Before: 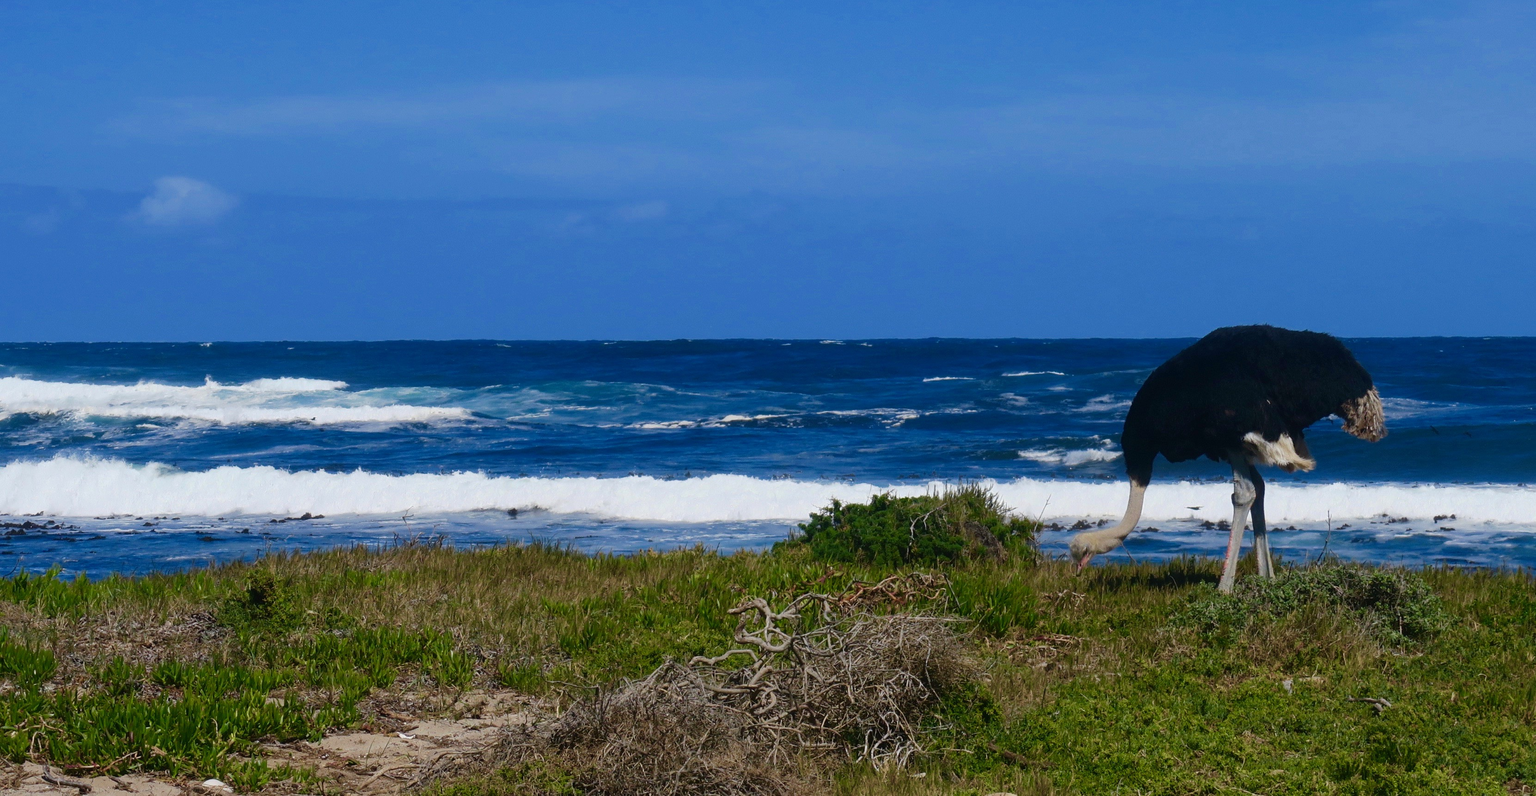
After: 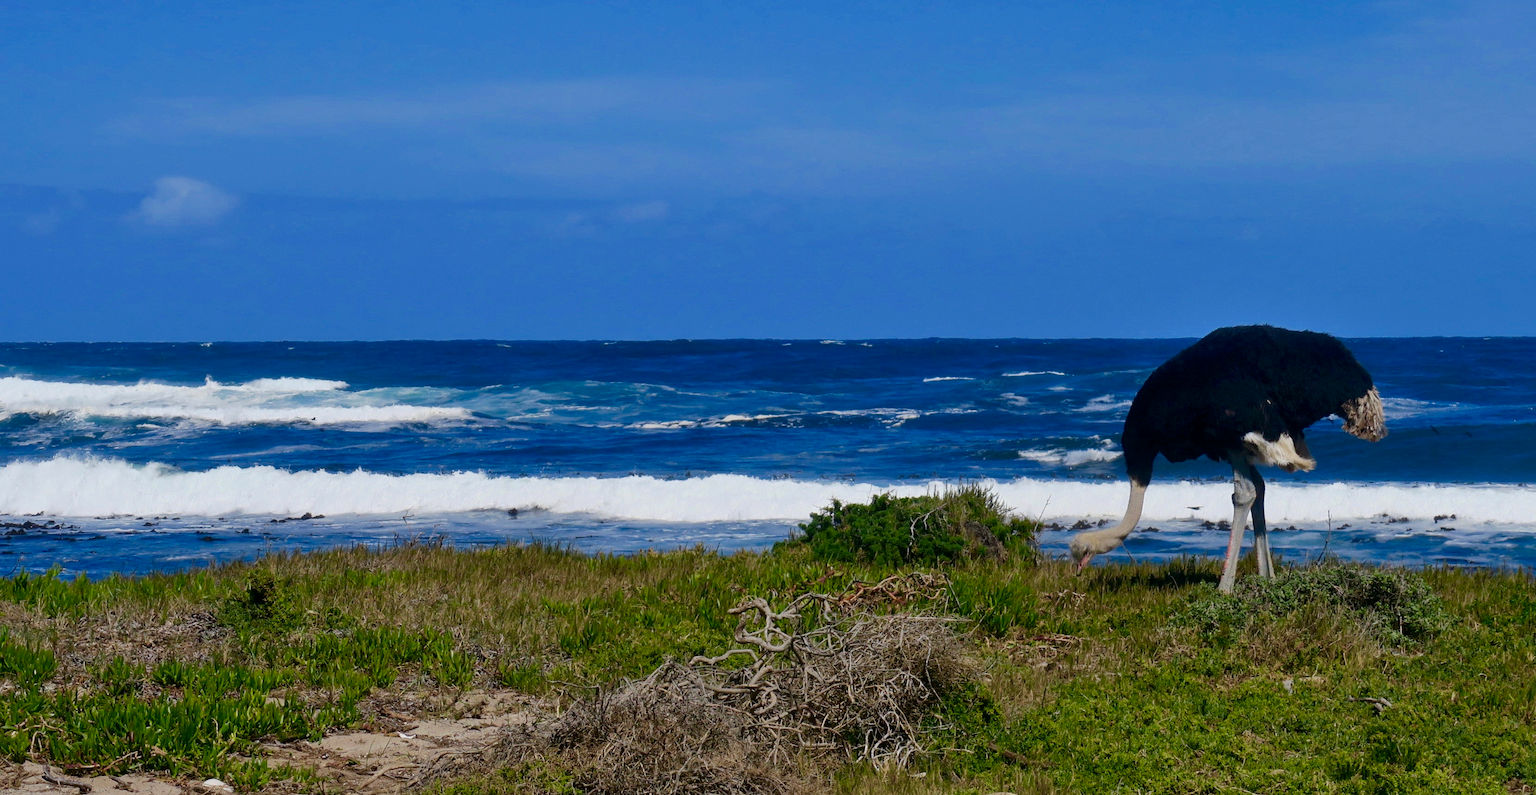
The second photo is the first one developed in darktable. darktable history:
shadows and highlights: shadows 43.63, white point adjustment -1.65, soften with gaussian
